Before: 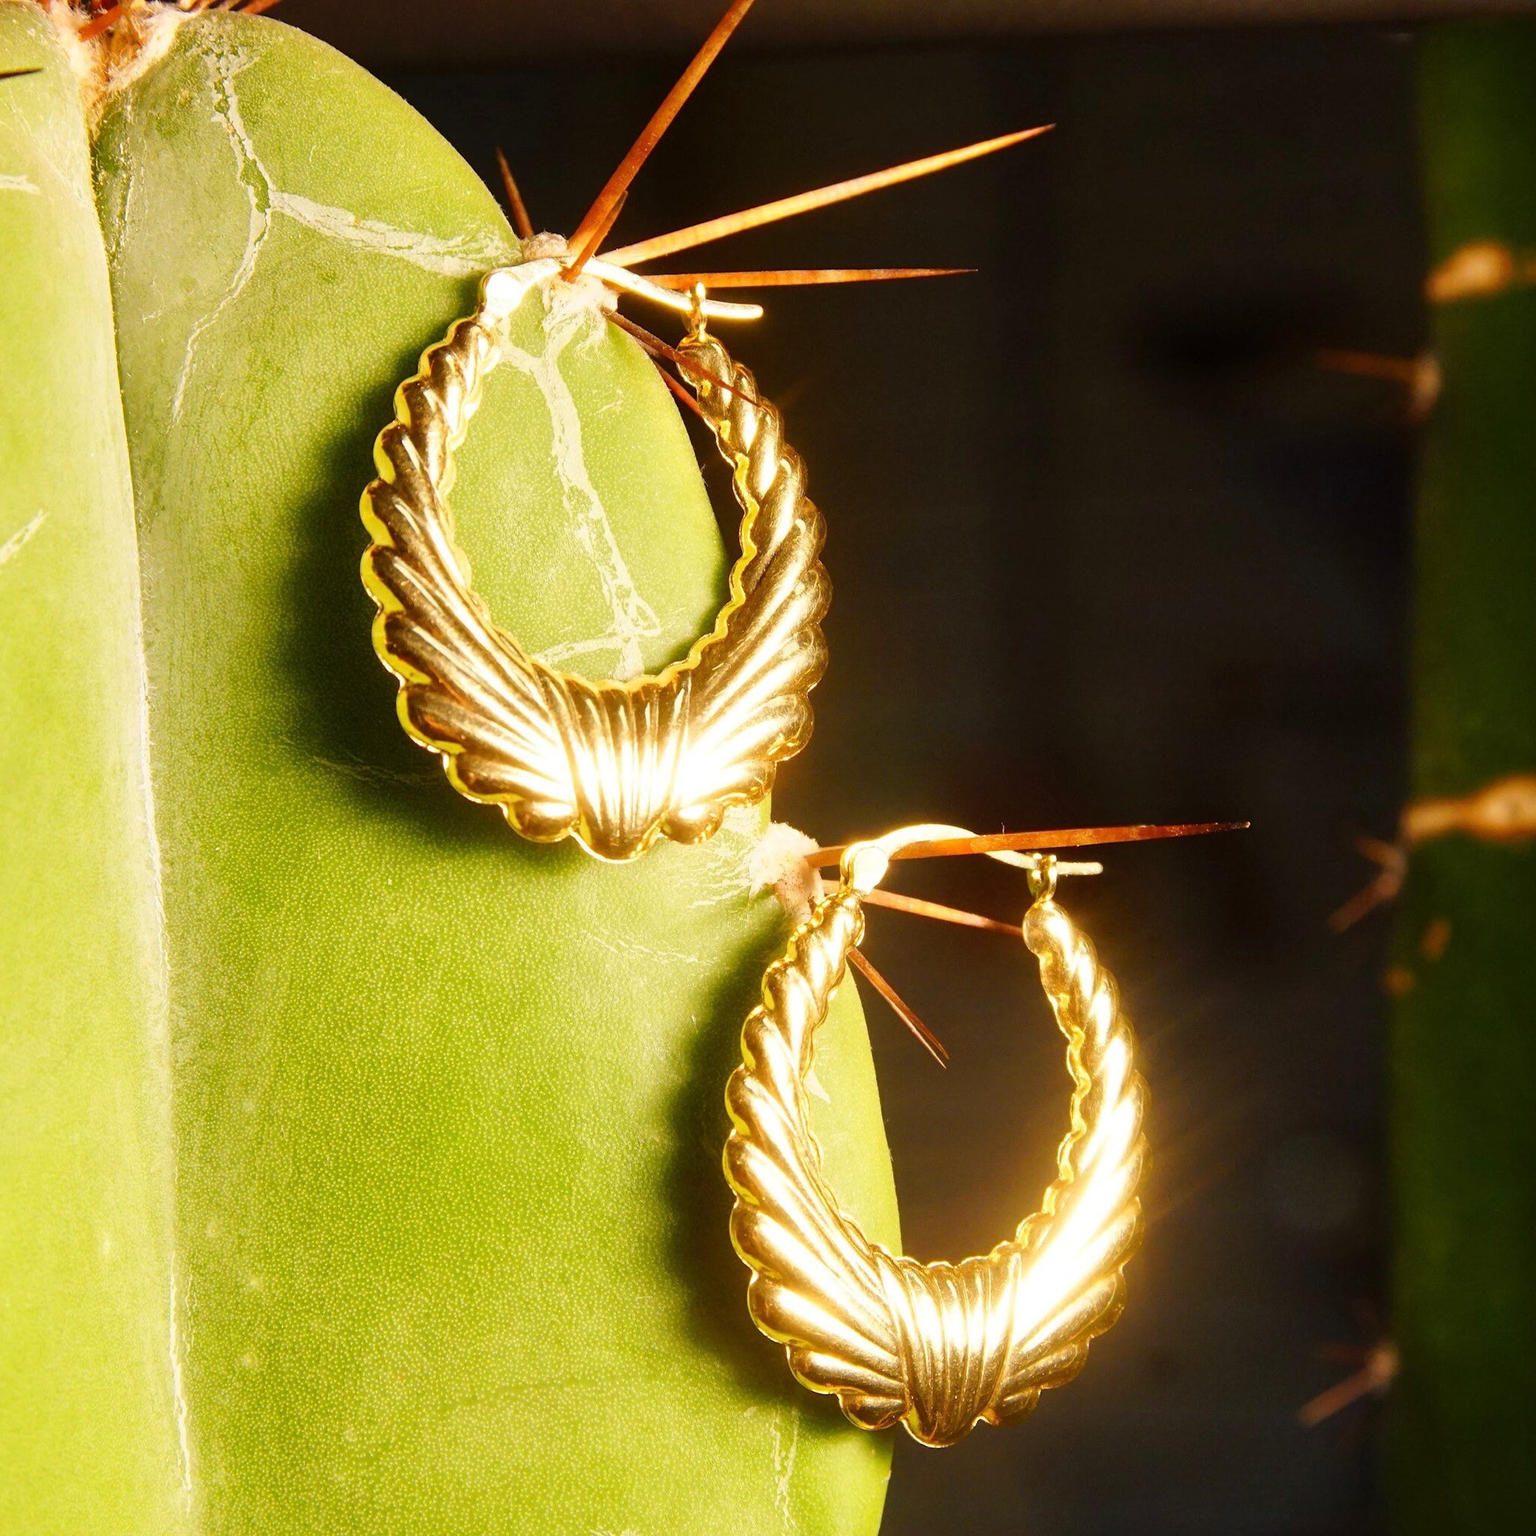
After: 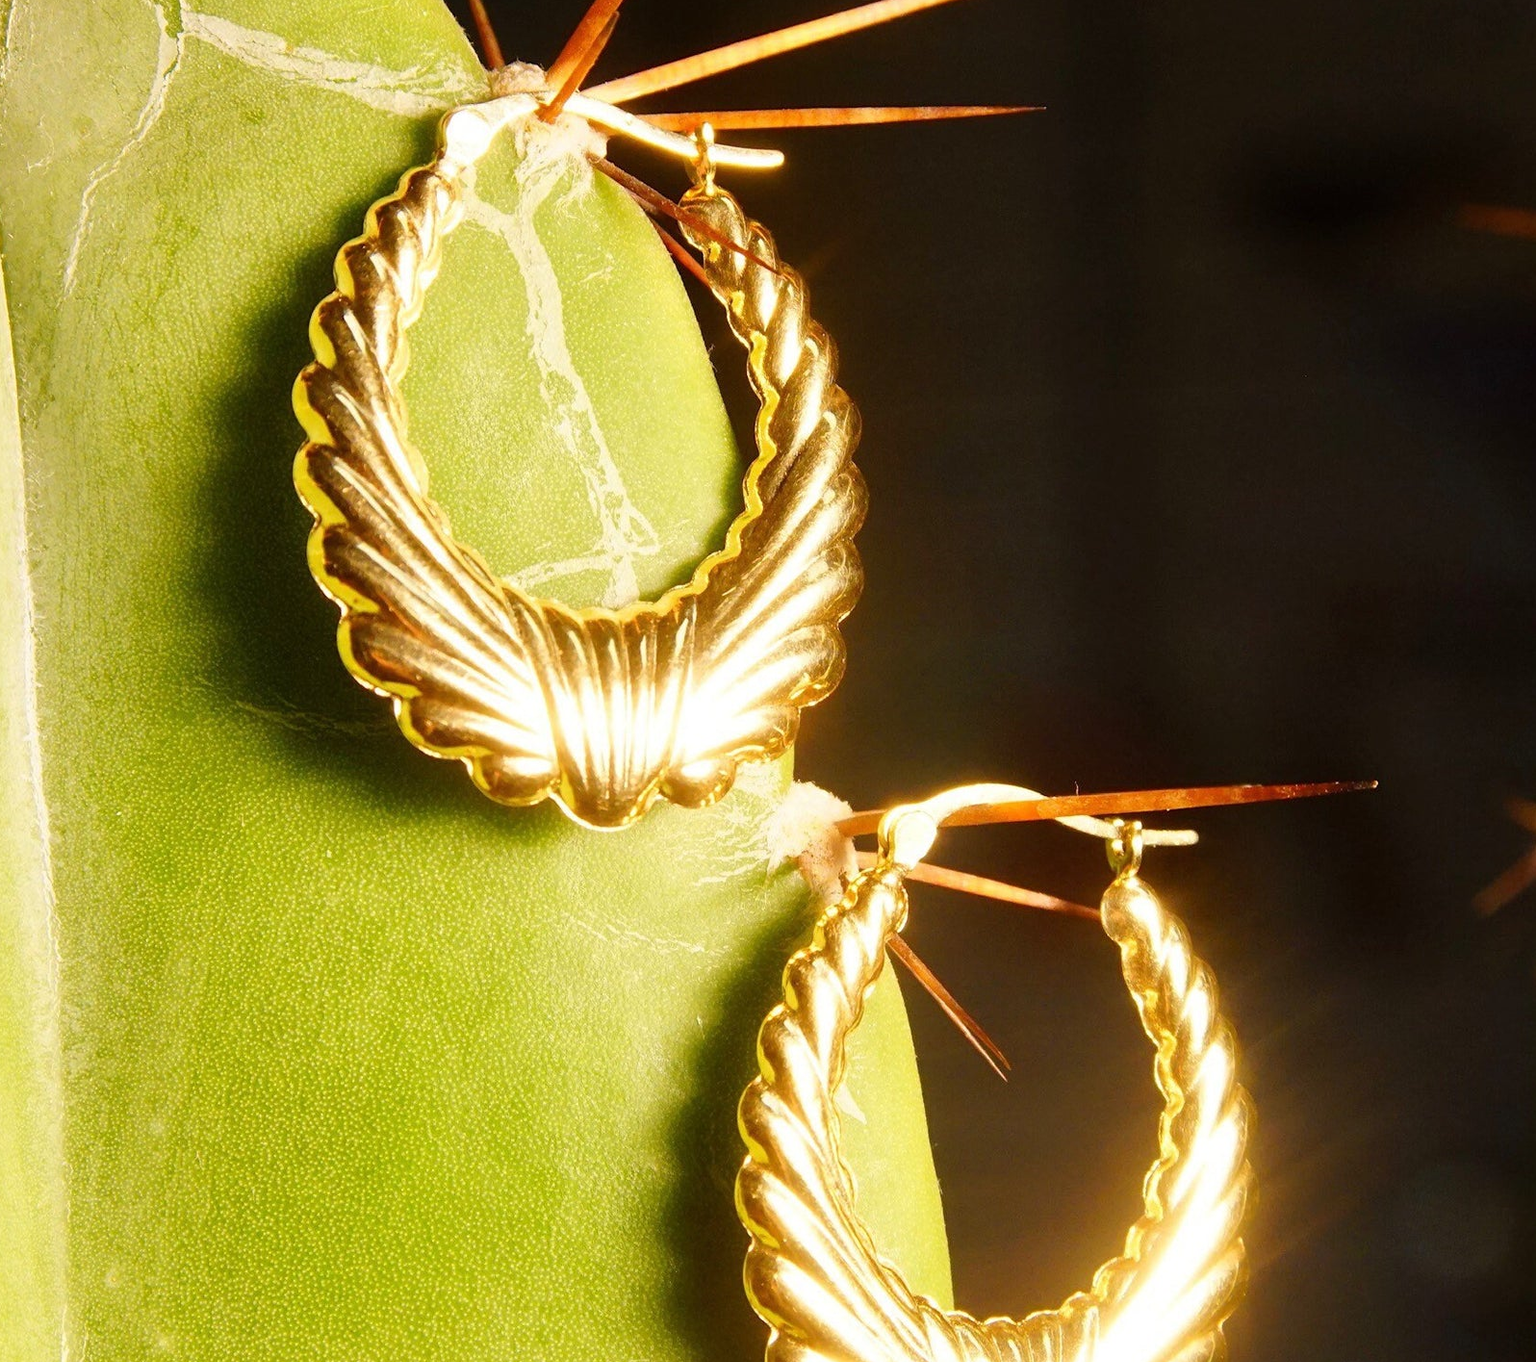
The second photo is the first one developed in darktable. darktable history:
crop: left 7.856%, top 11.836%, right 10.12%, bottom 15.387%
